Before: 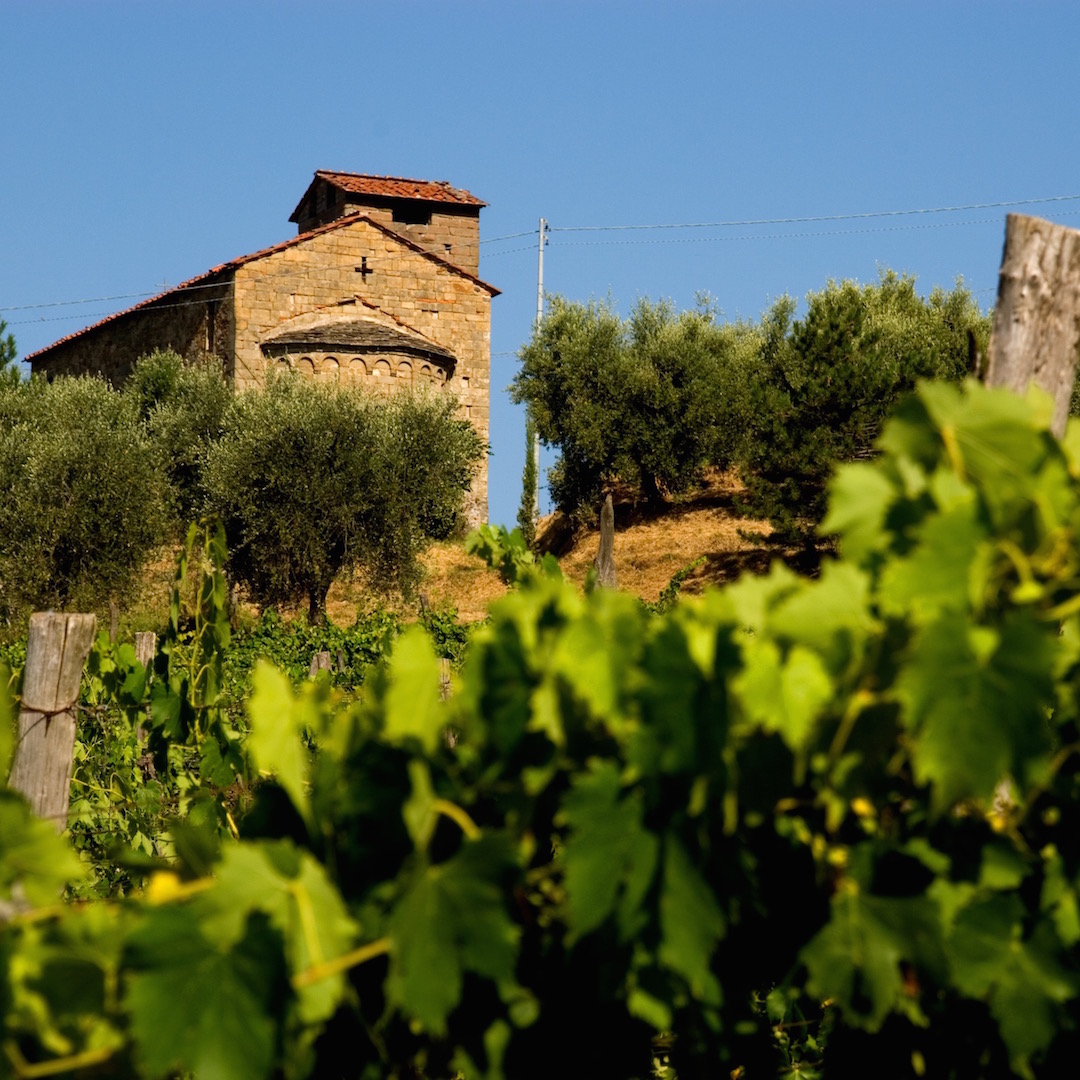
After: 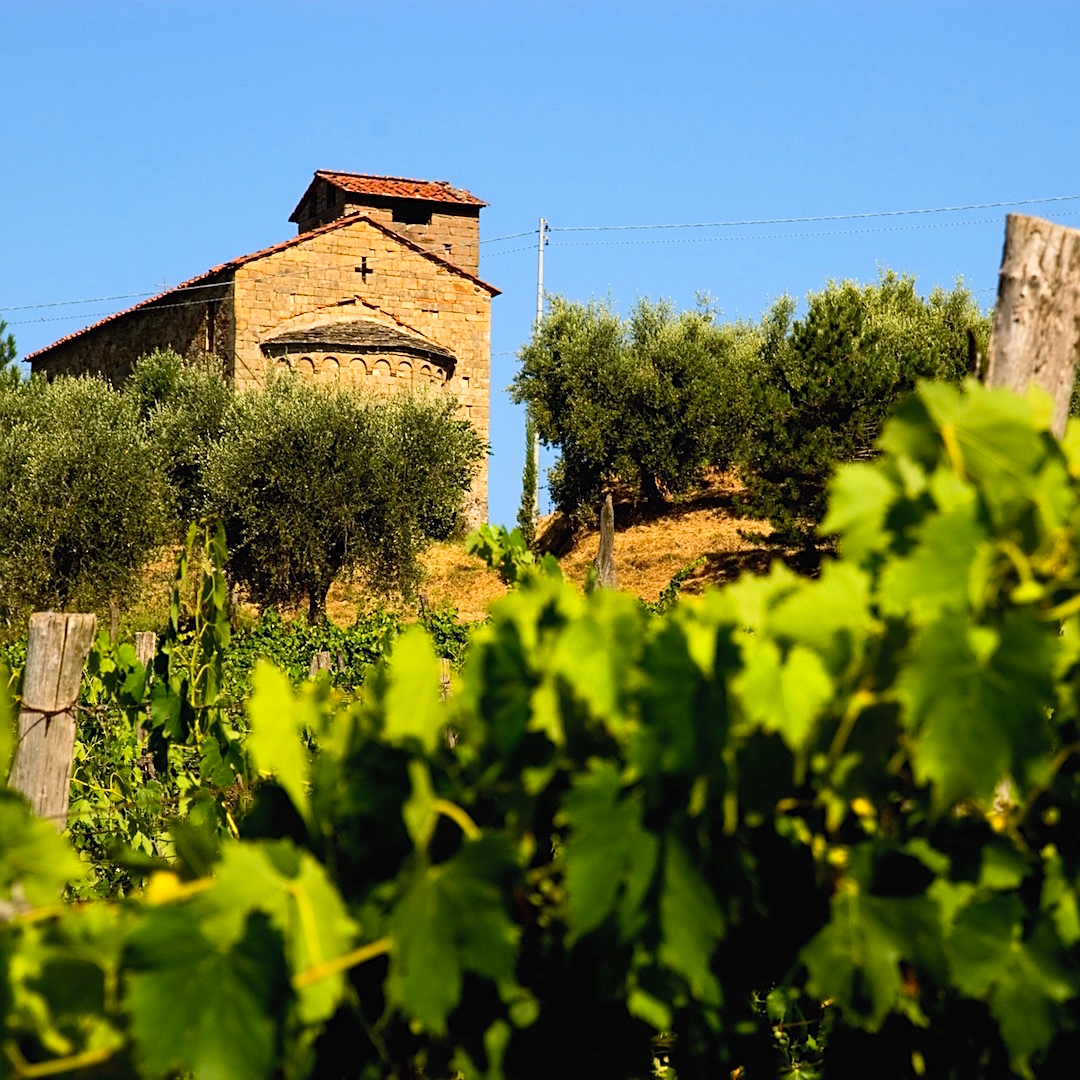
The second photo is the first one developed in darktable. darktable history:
white balance: emerald 1
contrast brightness saturation: contrast 0.2, brightness 0.16, saturation 0.22
sharpen: on, module defaults
